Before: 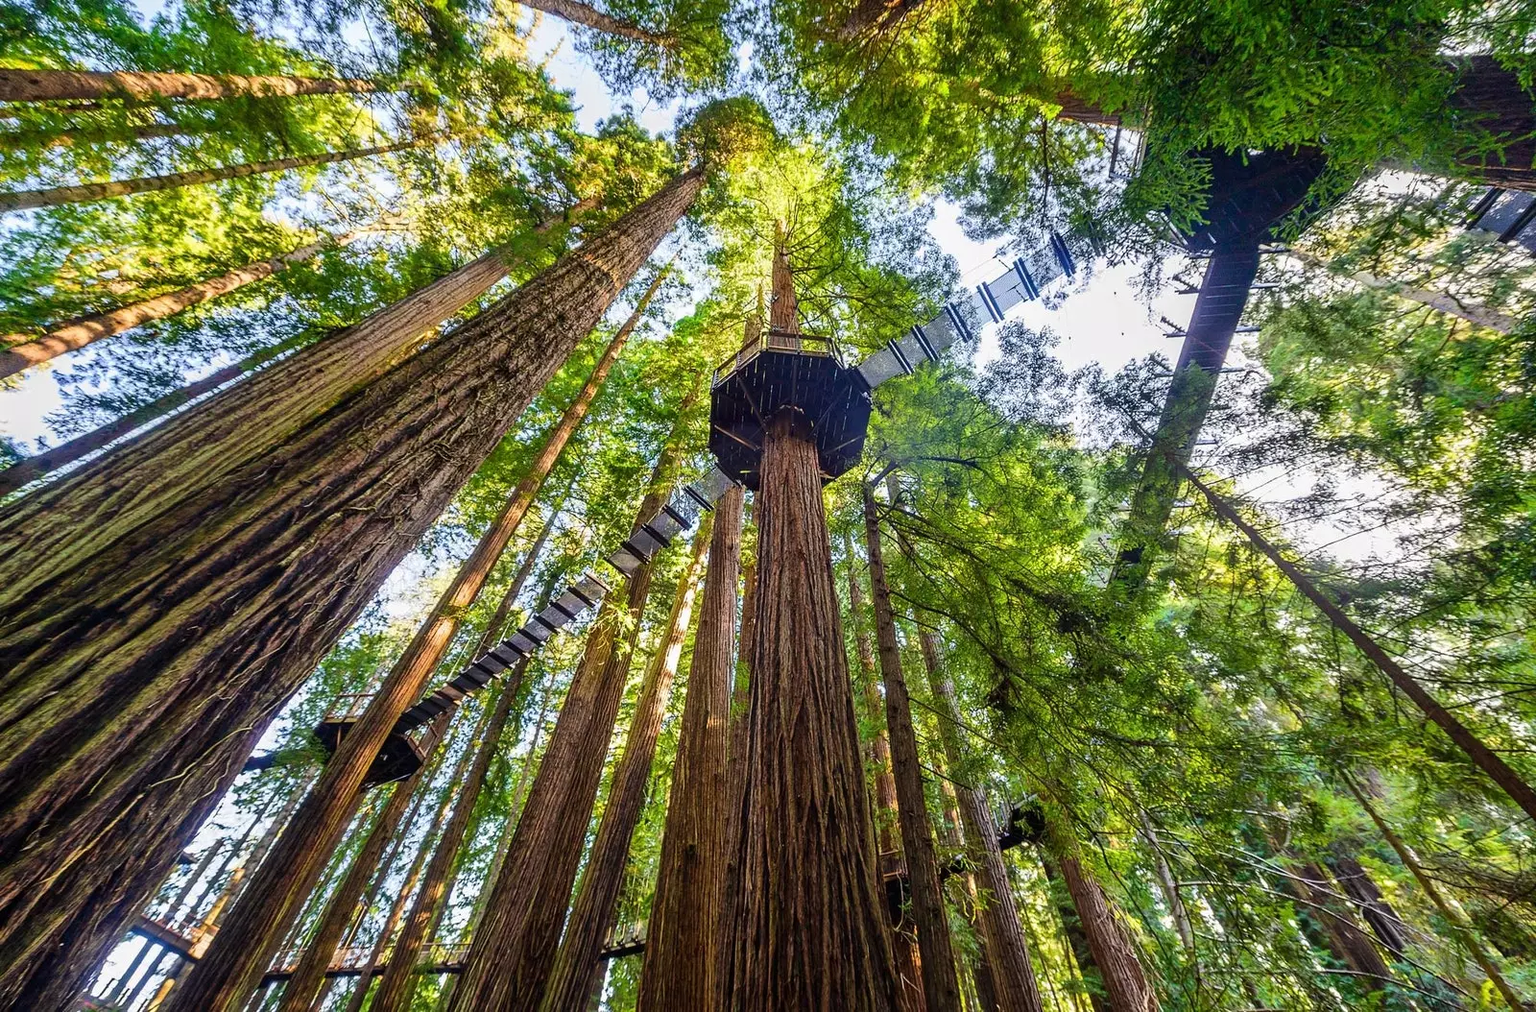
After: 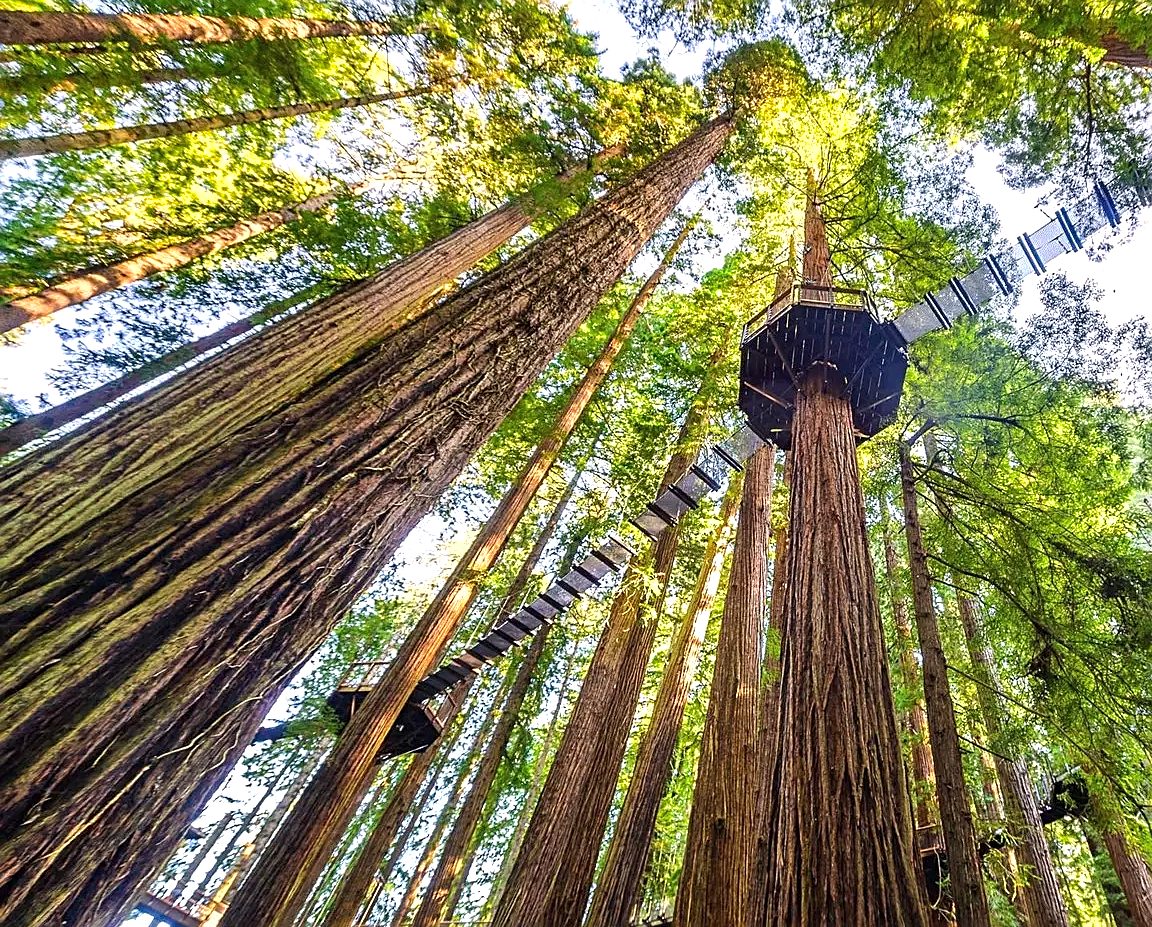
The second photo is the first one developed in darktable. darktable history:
shadows and highlights: shadows 10, white point adjustment 1, highlights -40
exposure: black level correction 0, exposure 0.7 EV, compensate exposure bias true, compensate highlight preservation false
sharpen: on, module defaults
graduated density: density 0.38 EV, hardness 21%, rotation -6.11°, saturation 32%
white balance: emerald 1
crop: top 5.803%, right 27.864%, bottom 5.804%
